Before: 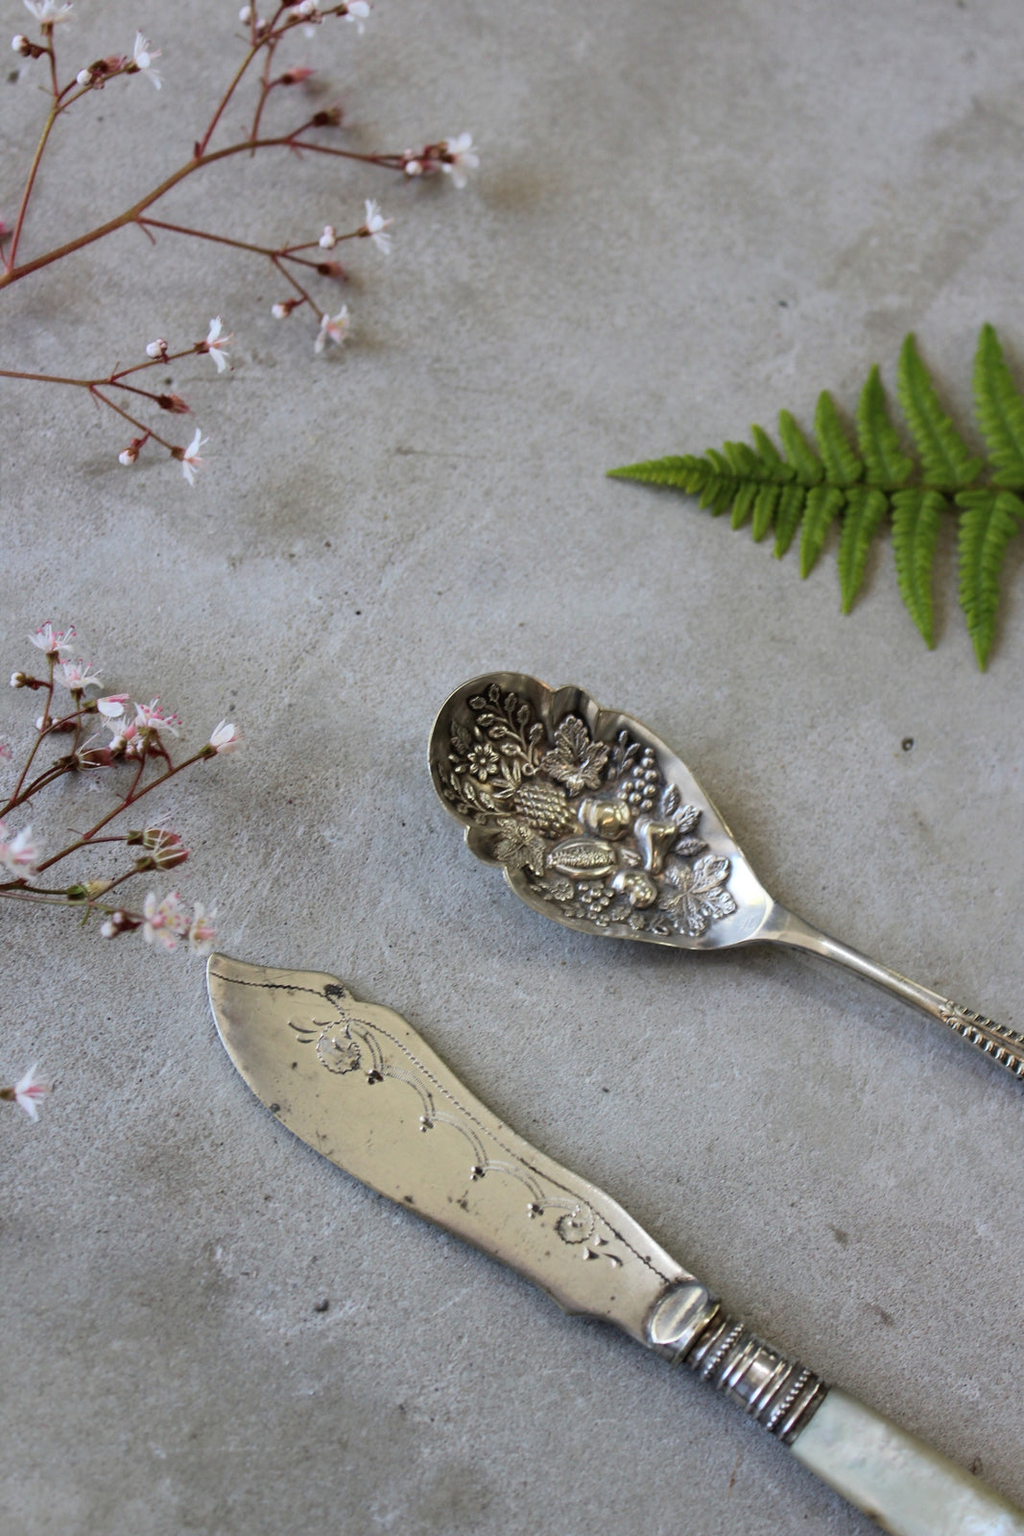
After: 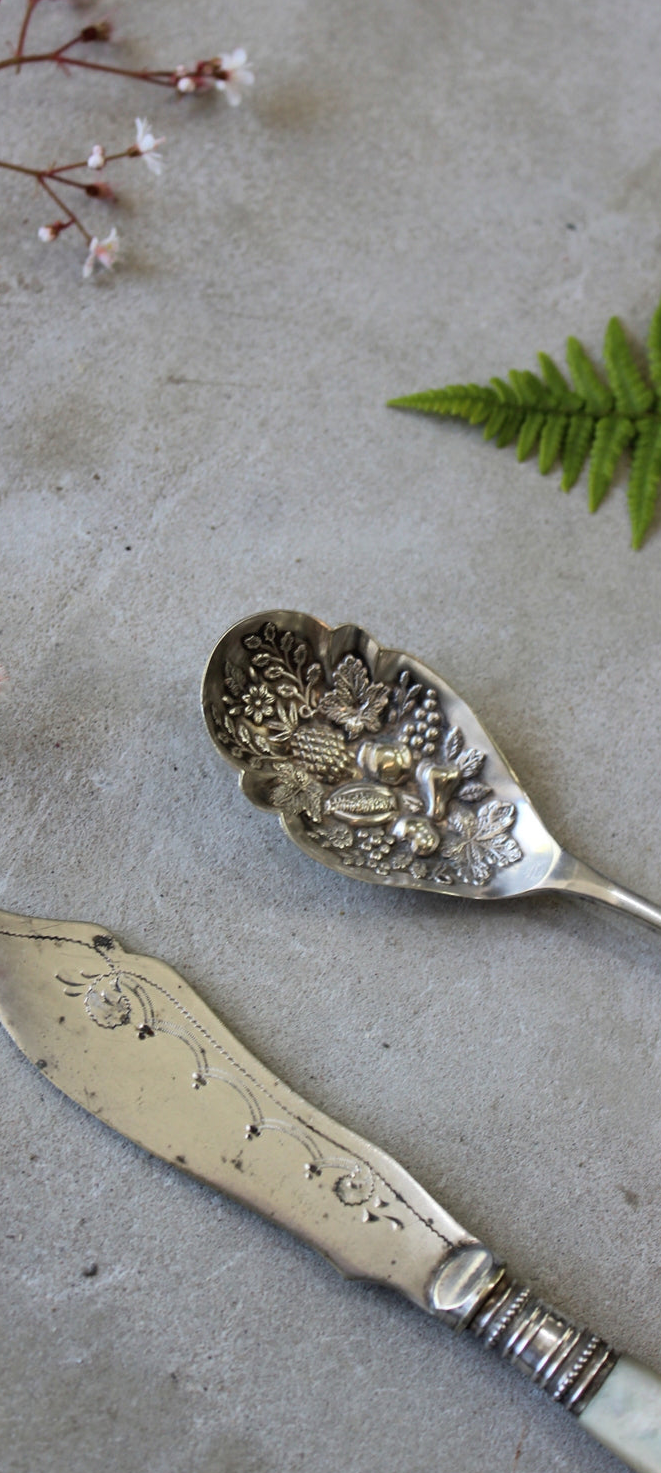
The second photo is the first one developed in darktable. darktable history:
crop and rotate: left 22.962%, top 5.635%, right 15.036%, bottom 2.269%
